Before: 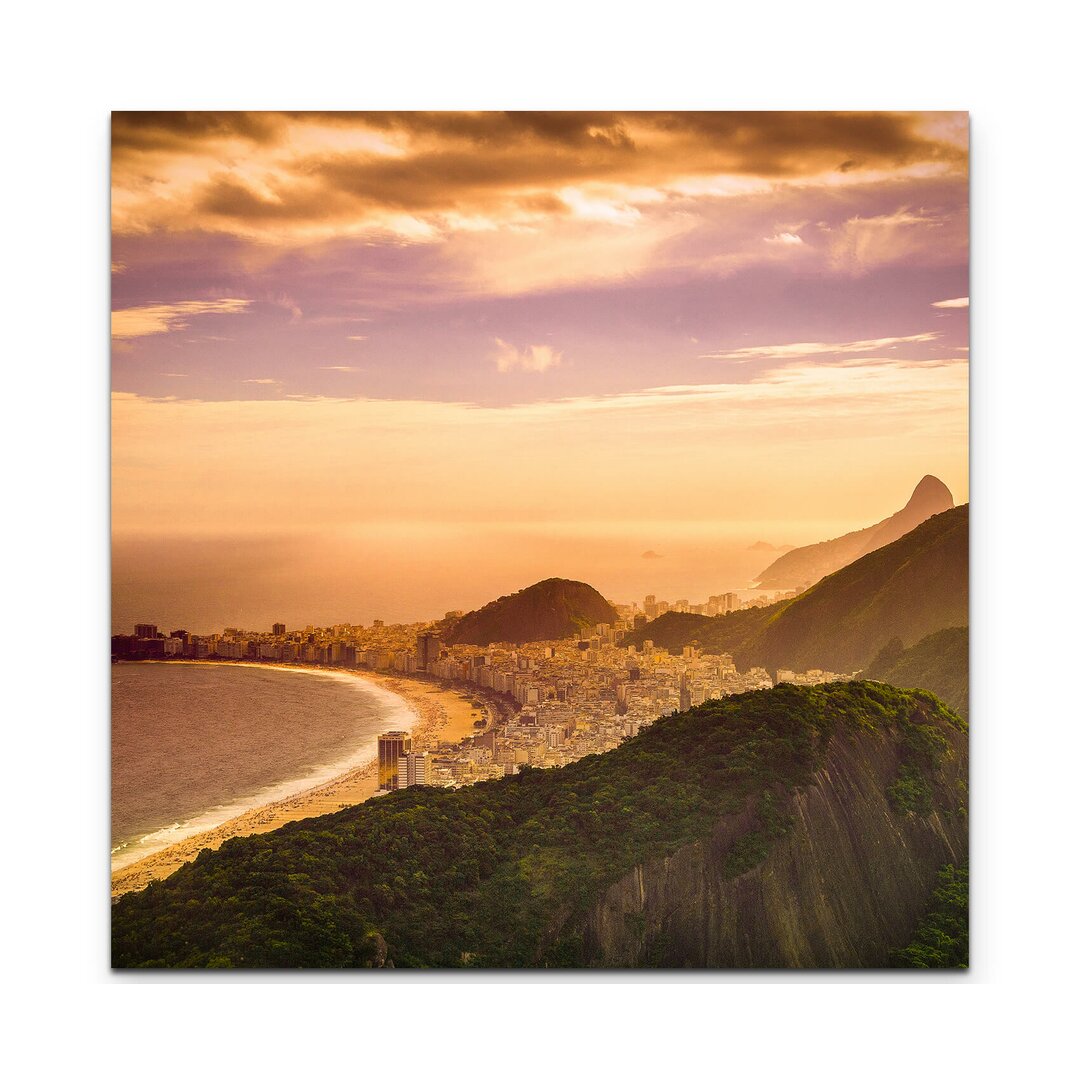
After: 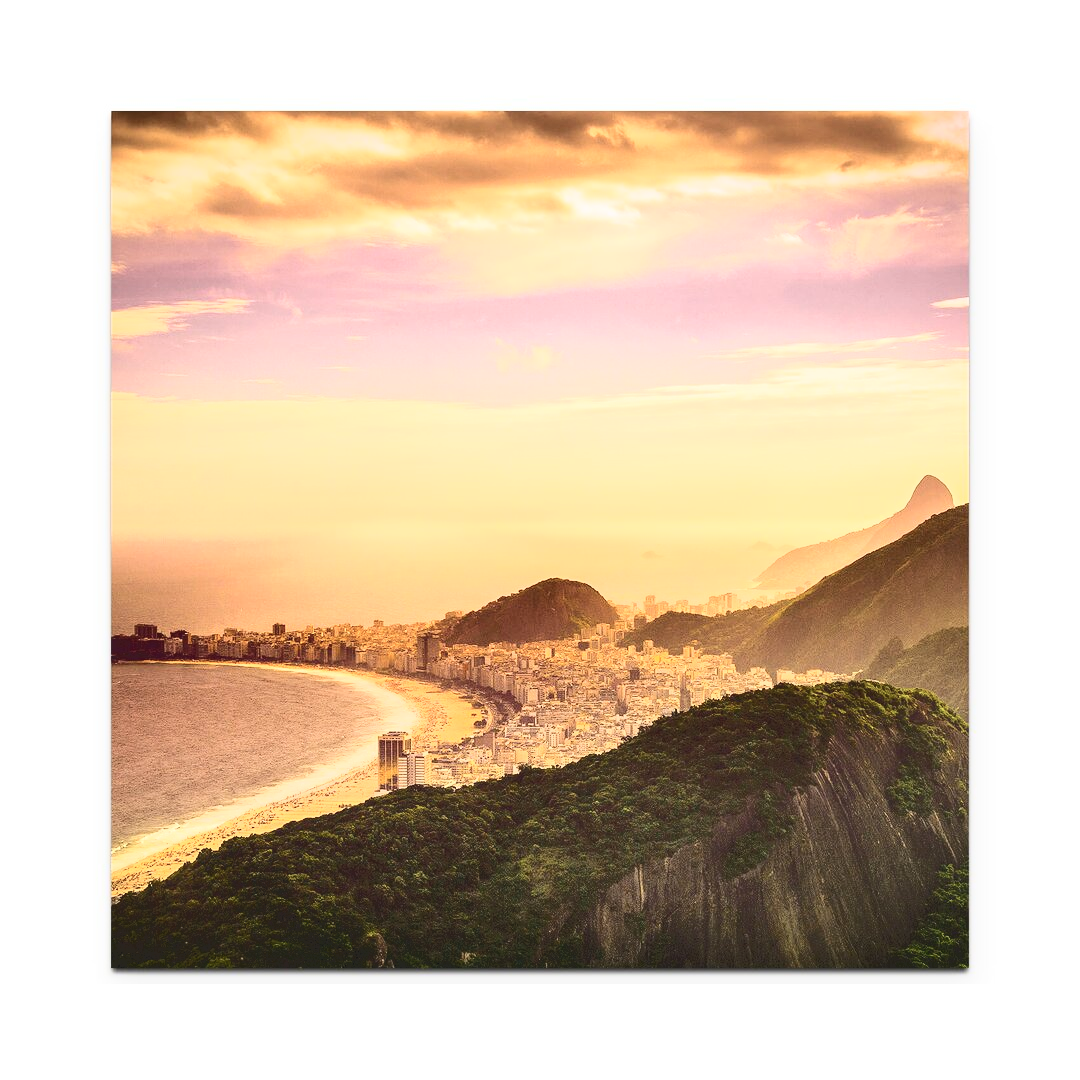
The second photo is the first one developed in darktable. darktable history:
tone curve: curves: ch0 [(0, 0) (0.003, 0.037) (0.011, 0.061) (0.025, 0.104) (0.044, 0.145) (0.069, 0.145) (0.1, 0.127) (0.136, 0.175) (0.177, 0.207) (0.224, 0.252) (0.277, 0.341) (0.335, 0.446) (0.399, 0.554) (0.468, 0.658) (0.543, 0.757) (0.623, 0.843) (0.709, 0.919) (0.801, 0.958) (0.898, 0.975) (1, 1)], color space Lab, independent channels, preserve colors none
